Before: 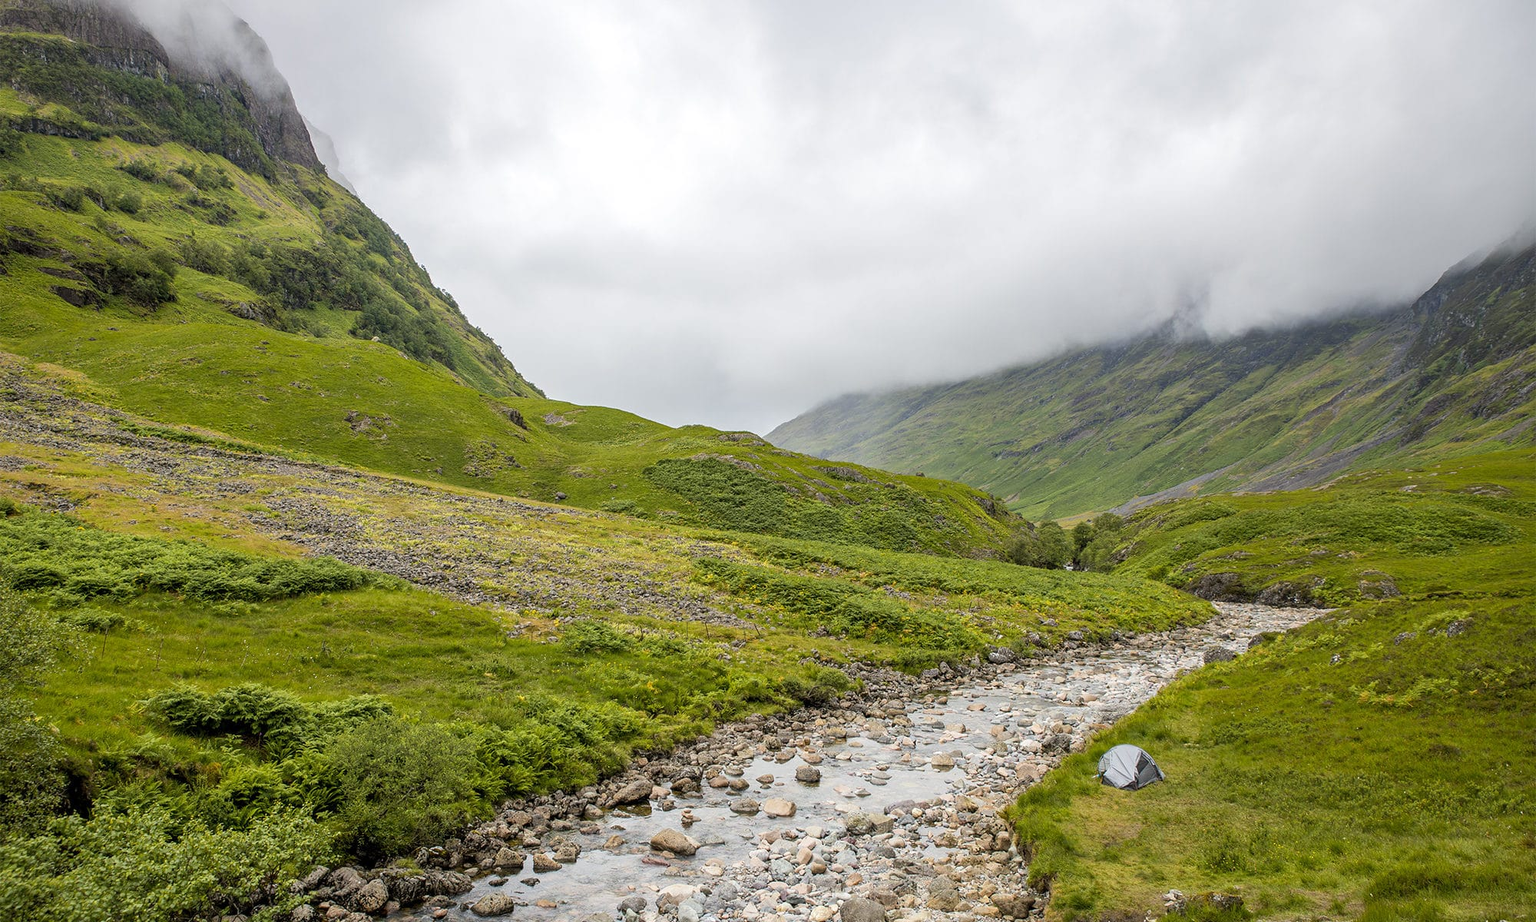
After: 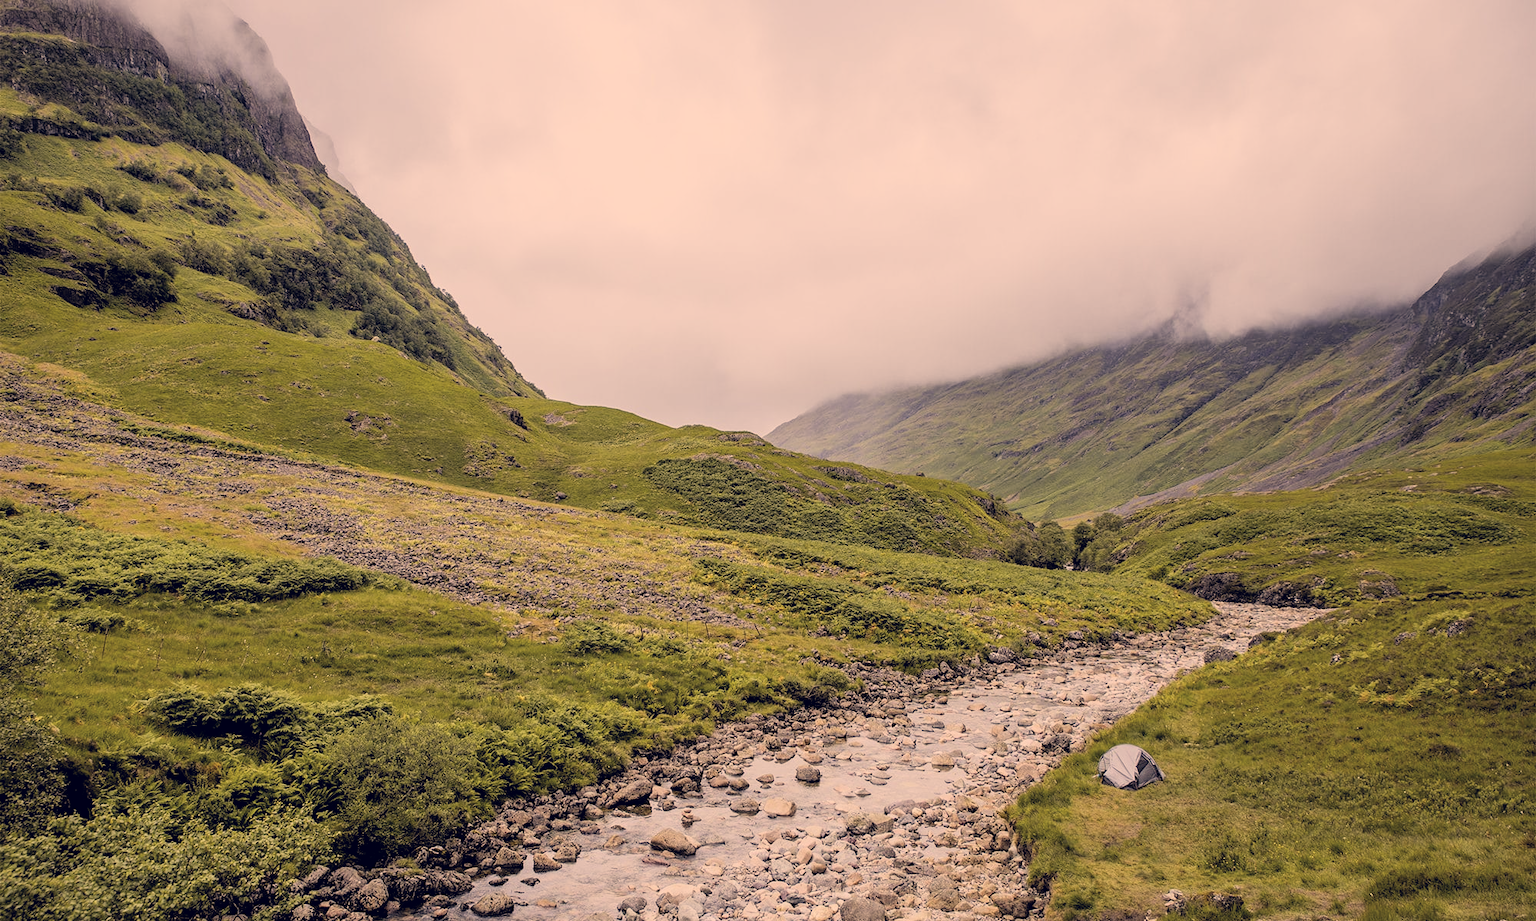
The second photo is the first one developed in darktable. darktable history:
color correction: highlights a* 19.59, highlights b* 27.49, shadows a* 3.46, shadows b* -17.28, saturation 0.73
filmic rgb: black relative exposure -7.75 EV, white relative exposure 4.4 EV, threshold 3 EV, hardness 3.76, latitude 50%, contrast 1.1, color science v5 (2021), contrast in shadows safe, contrast in highlights safe, enable highlight reconstruction true
